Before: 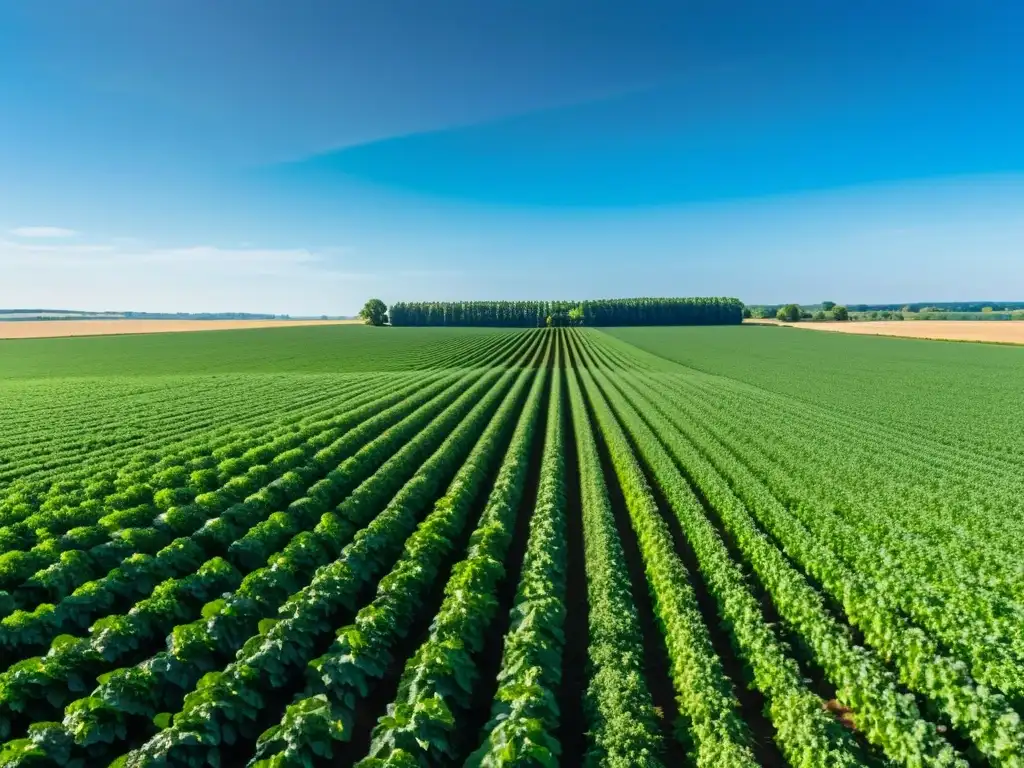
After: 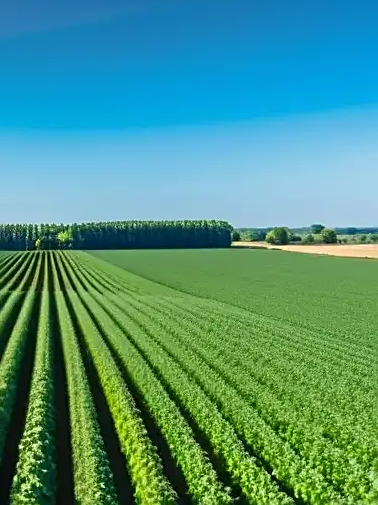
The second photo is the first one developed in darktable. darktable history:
crop and rotate: left 49.918%, top 10.091%, right 13.087%, bottom 24.075%
sharpen: on, module defaults
tone equalizer: -8 EV -0.559 EV
